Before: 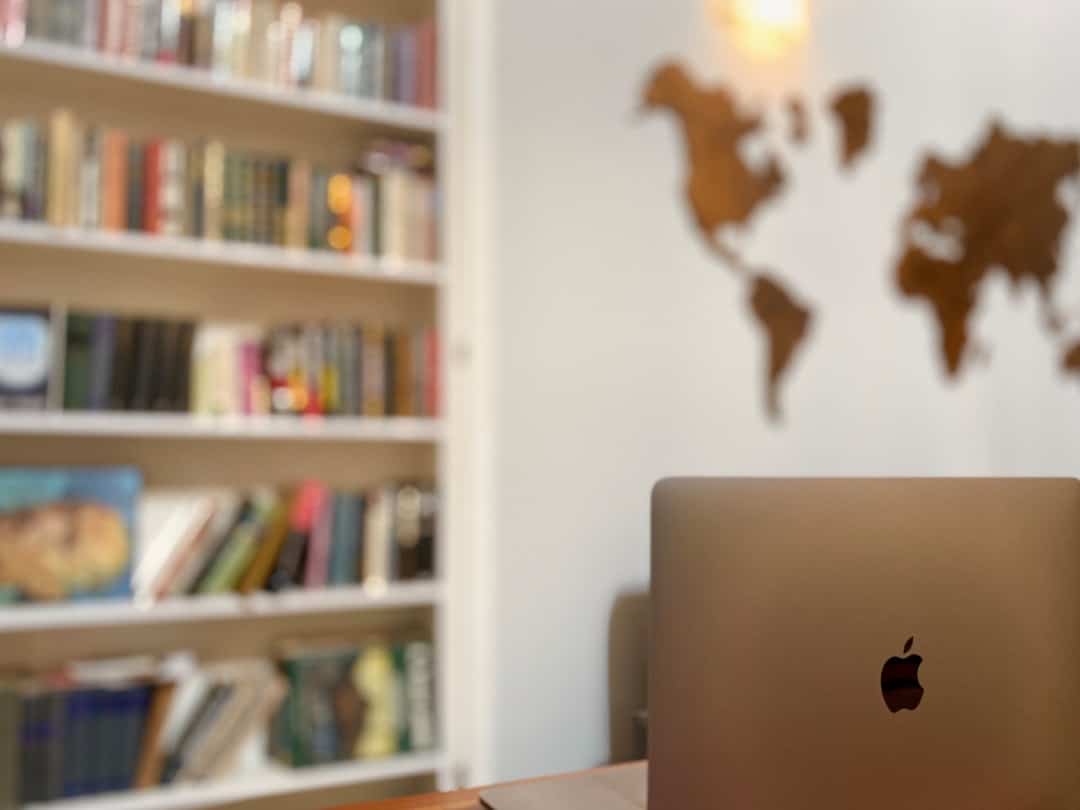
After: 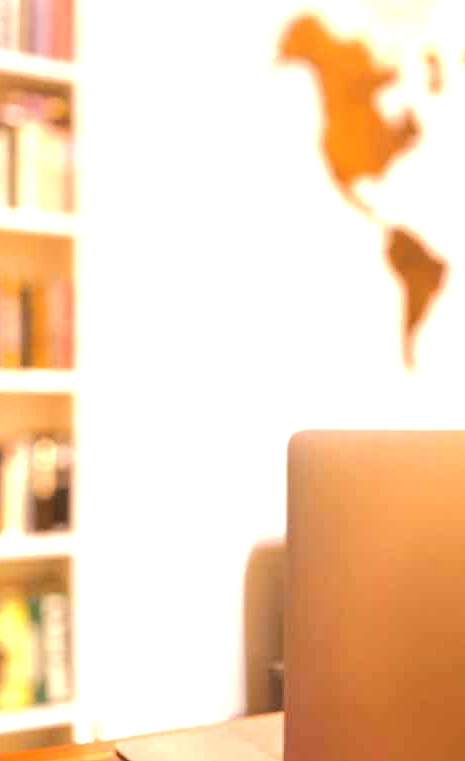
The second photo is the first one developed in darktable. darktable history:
exposure: exposure 0.814 EV, compensate highlight preservation false
color balance rgb: power › luminance 9.84%, power › chroma 2.828%, power › hue 59.75°, perceptual saturation grading › global saturation 19.344%, perceptual brilliance grading › global brilliance -5.752%, perceptual brilliance grading › highlights 24.061%, perceptual brilliance grading › mid-tones 6.933%, perceptual brilliance grading › shadows -4.708%, global vibrance 9.948%
crop: left 33.779%, top 5.931%, right 23.114%
color correction: highlights a* 14.15, highlights b* 6.03, shadows a* -5.09, shadows b* -15.97, saturation 0.841
base curve: curves: ch0 [(0, 0) (0.262, 0.32) (0.722, 0.705) (1, 1)]
levels: levels [0, 0.478, 1]
